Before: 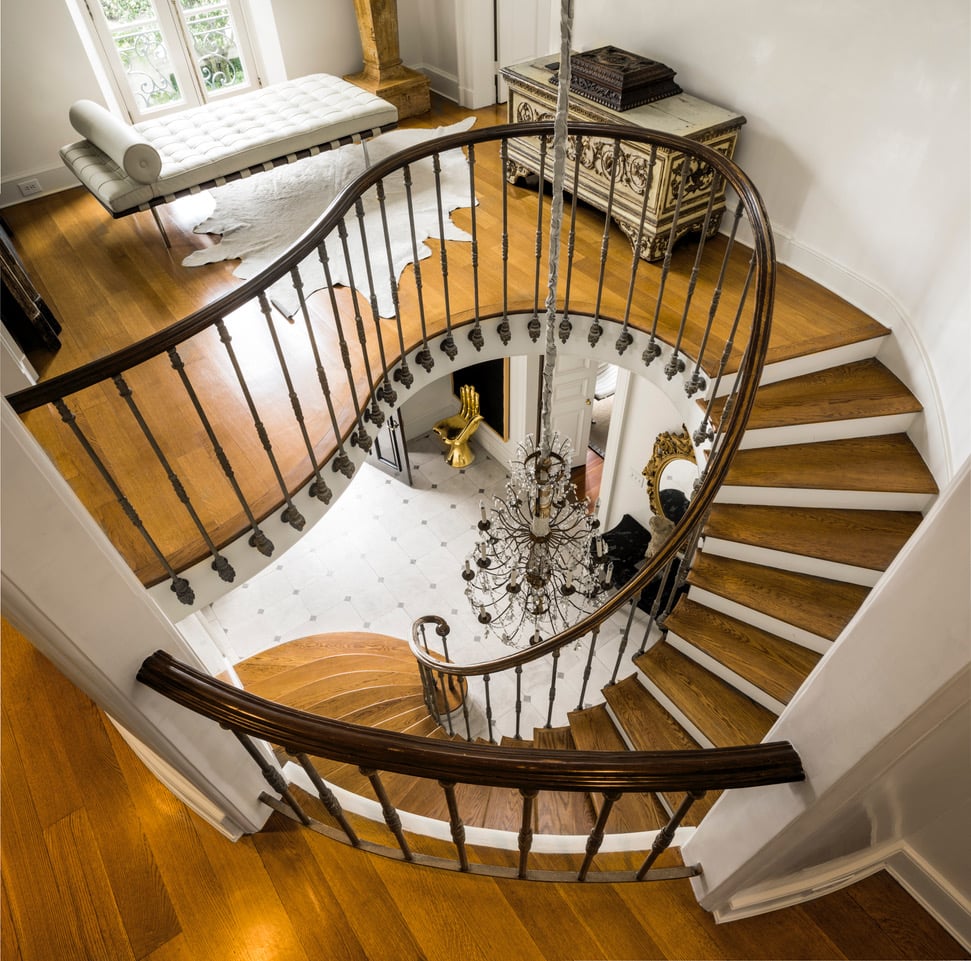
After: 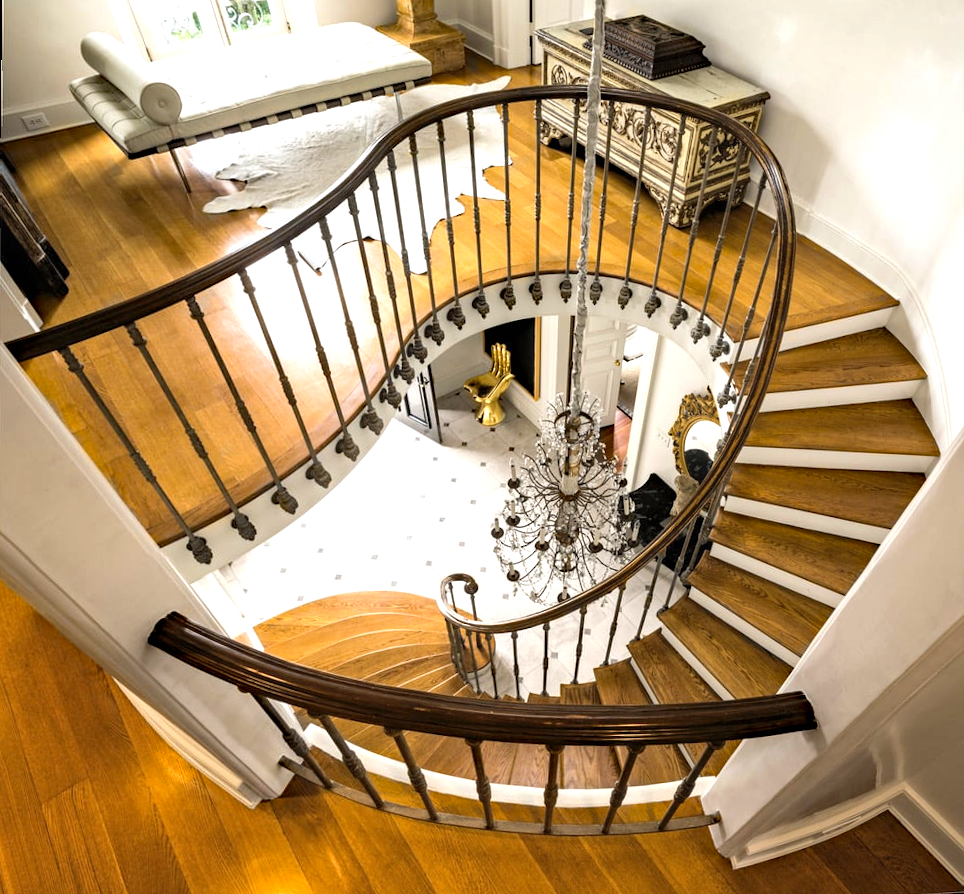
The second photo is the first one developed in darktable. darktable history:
contrast brightness saturation: saturation -0.04
exposure: black level correction 0, exposure 0.7 EV, compensate exposure bias true, compensate highlight preservation false
haze removal: strength 0.29, distance 0.25, compatibility mode true, adaptive false
rotate and perspective: rotation 0.679°, lens shift (horizontal) 0.136, crop left 0.009, crop right 0.991, crop top 0.078, crop bottom 0.95
